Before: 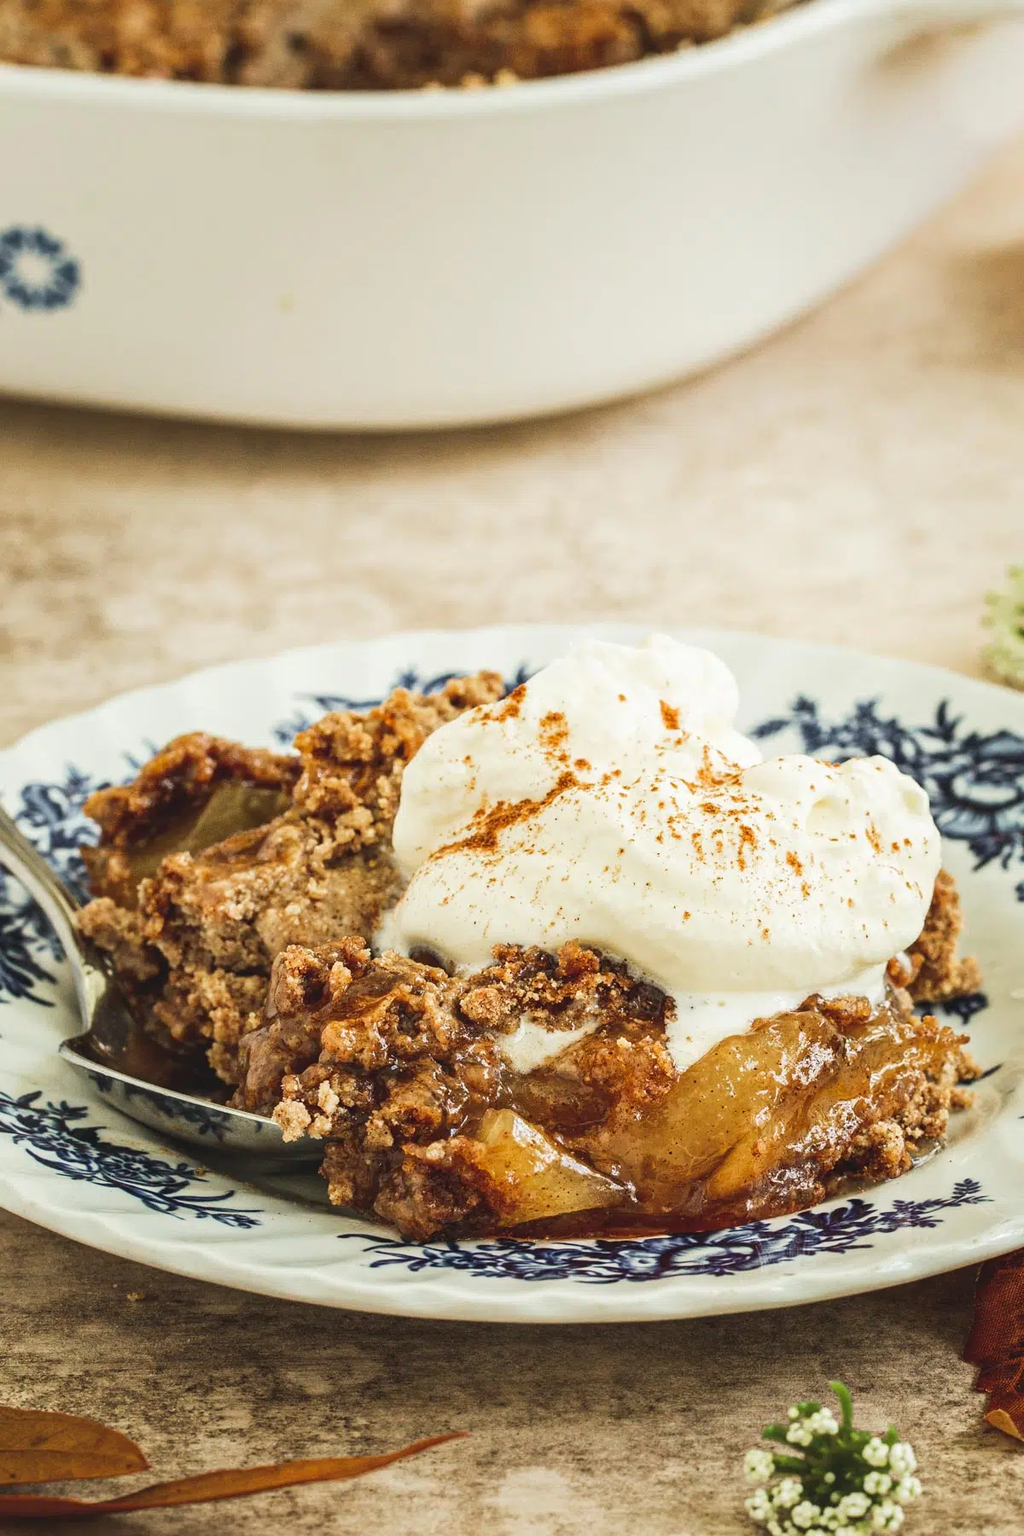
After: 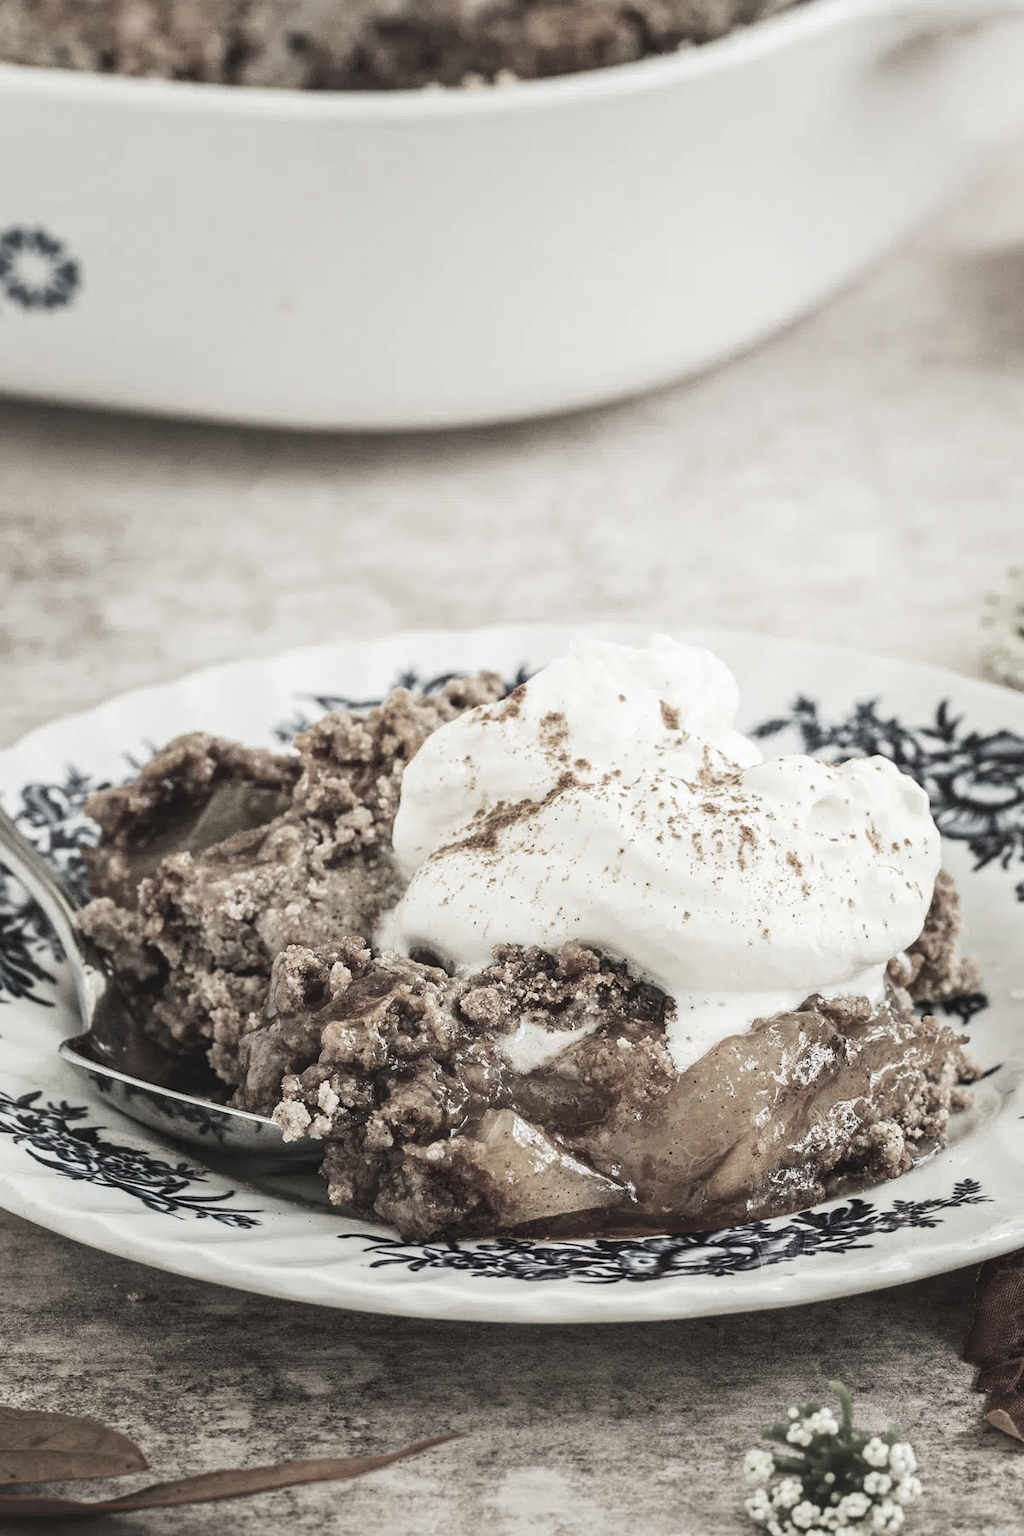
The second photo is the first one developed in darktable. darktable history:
color correction: highlights b* -0.022, saturation 0.236
